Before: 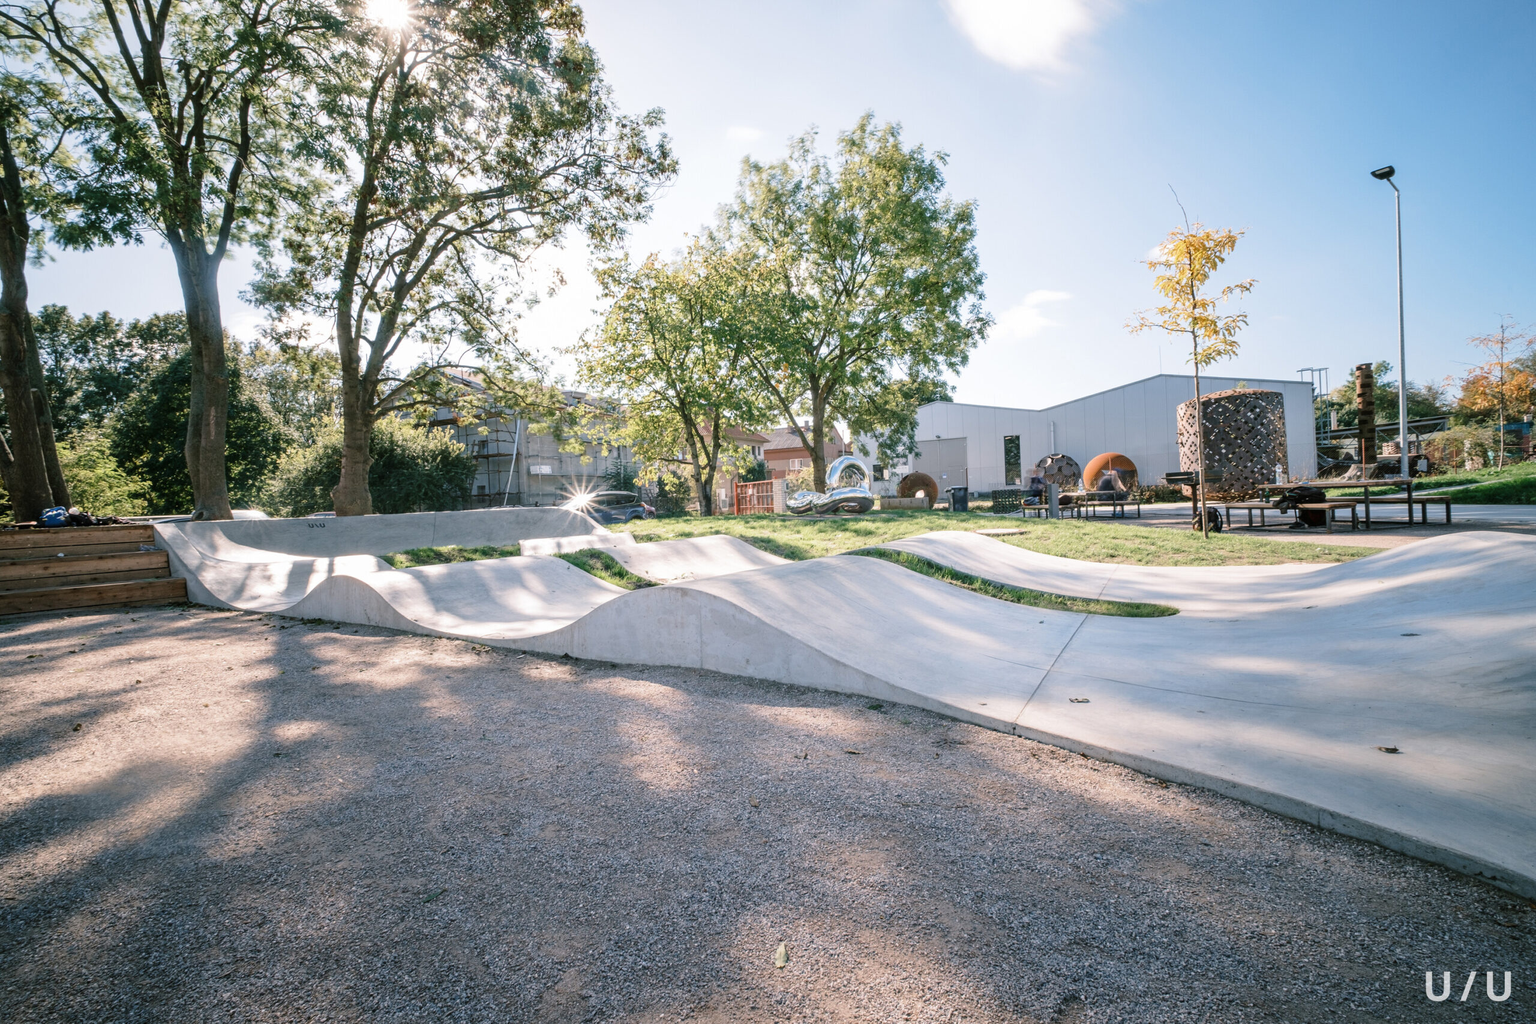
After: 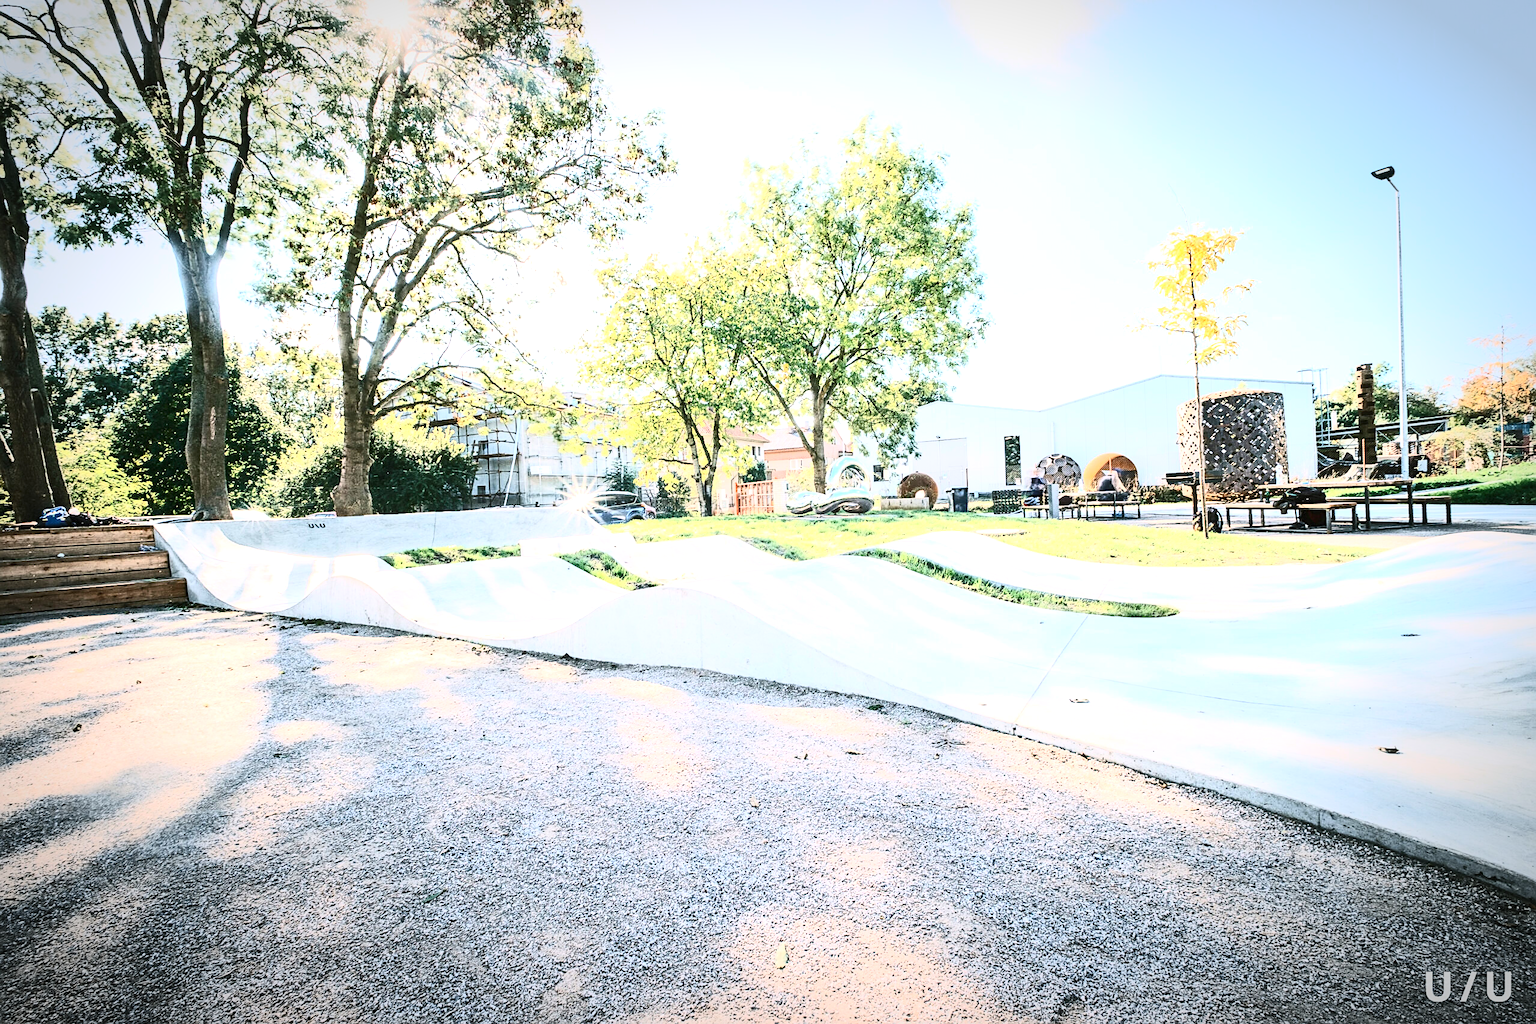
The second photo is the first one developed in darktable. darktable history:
sharpen: on, module defaults
contrast brightness saturation: contrast 0.62, brightness 0.34, saturation 0.14
vignetting: automatic ratio true
exposure: black level correction 0, exposure 1 EV, compensate exposure bias true, compensate highlight preservation false
